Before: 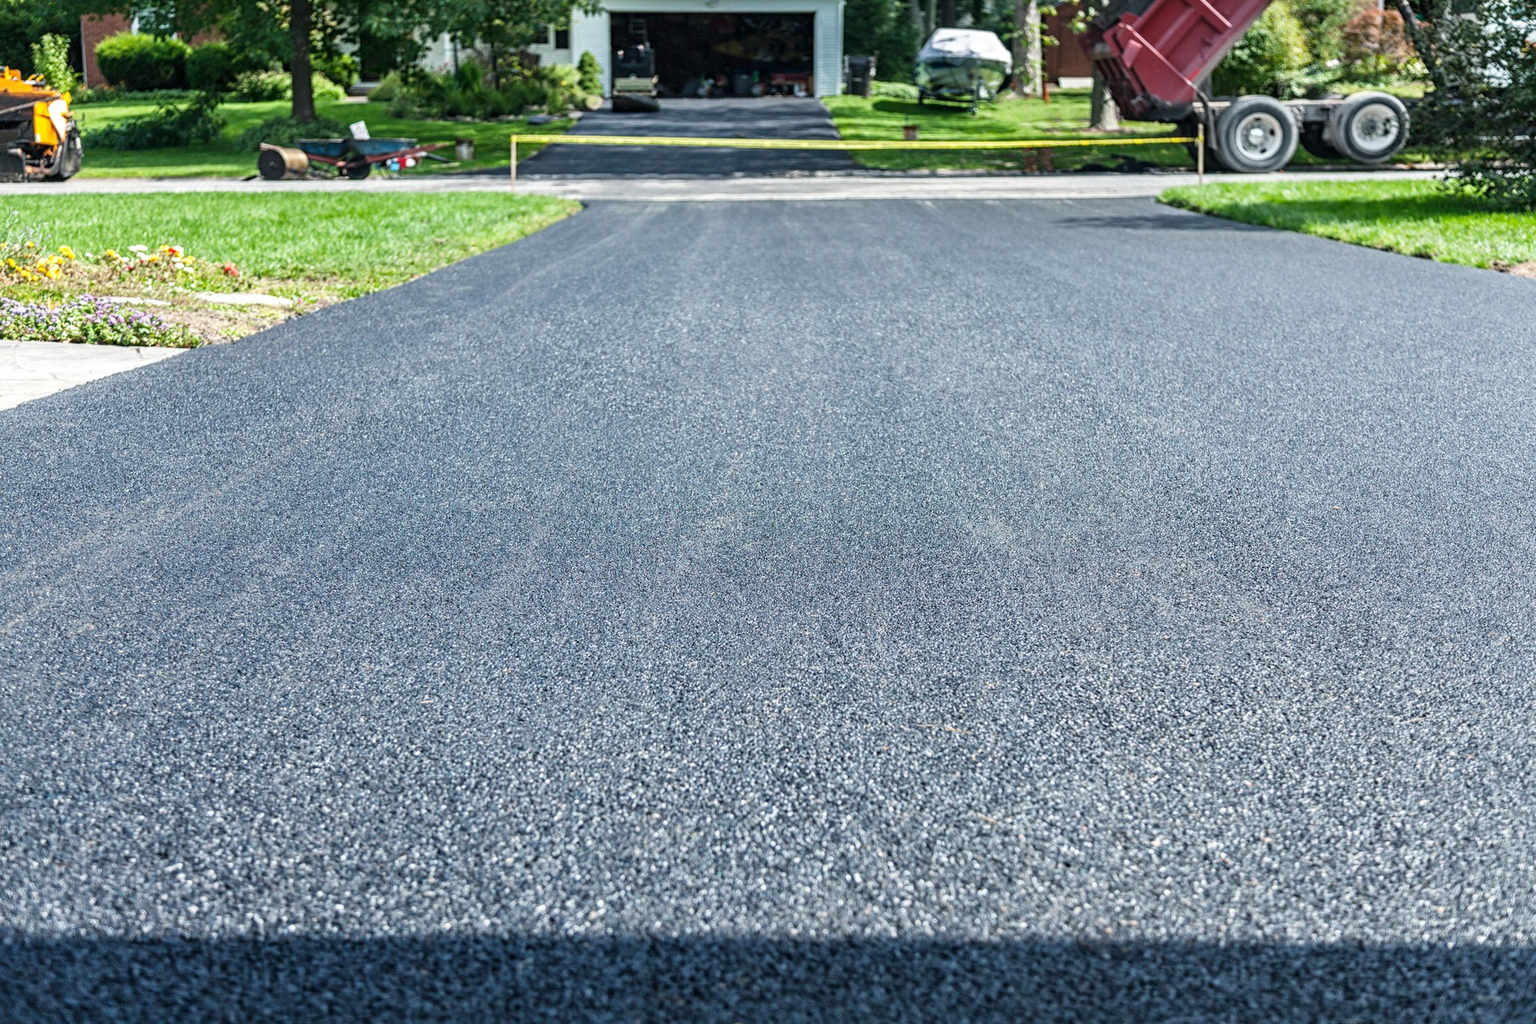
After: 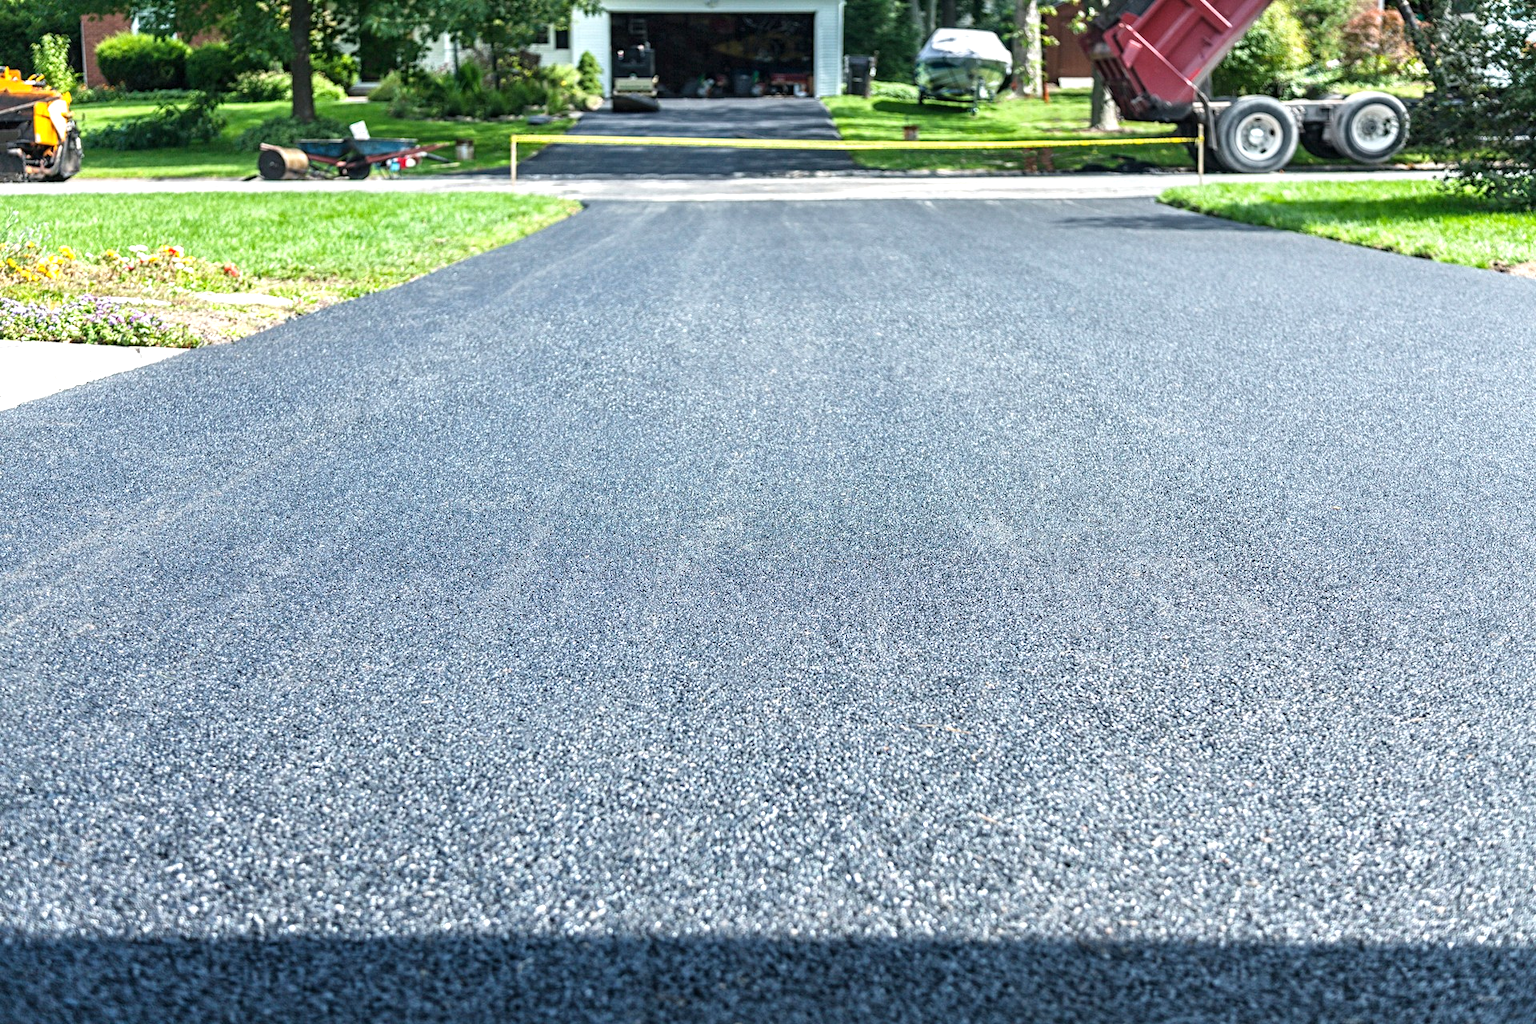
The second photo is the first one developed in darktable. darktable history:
tone equalizer: on, module defaults
exposure: exposure 0.485 EV, compensate highlight preservation false
